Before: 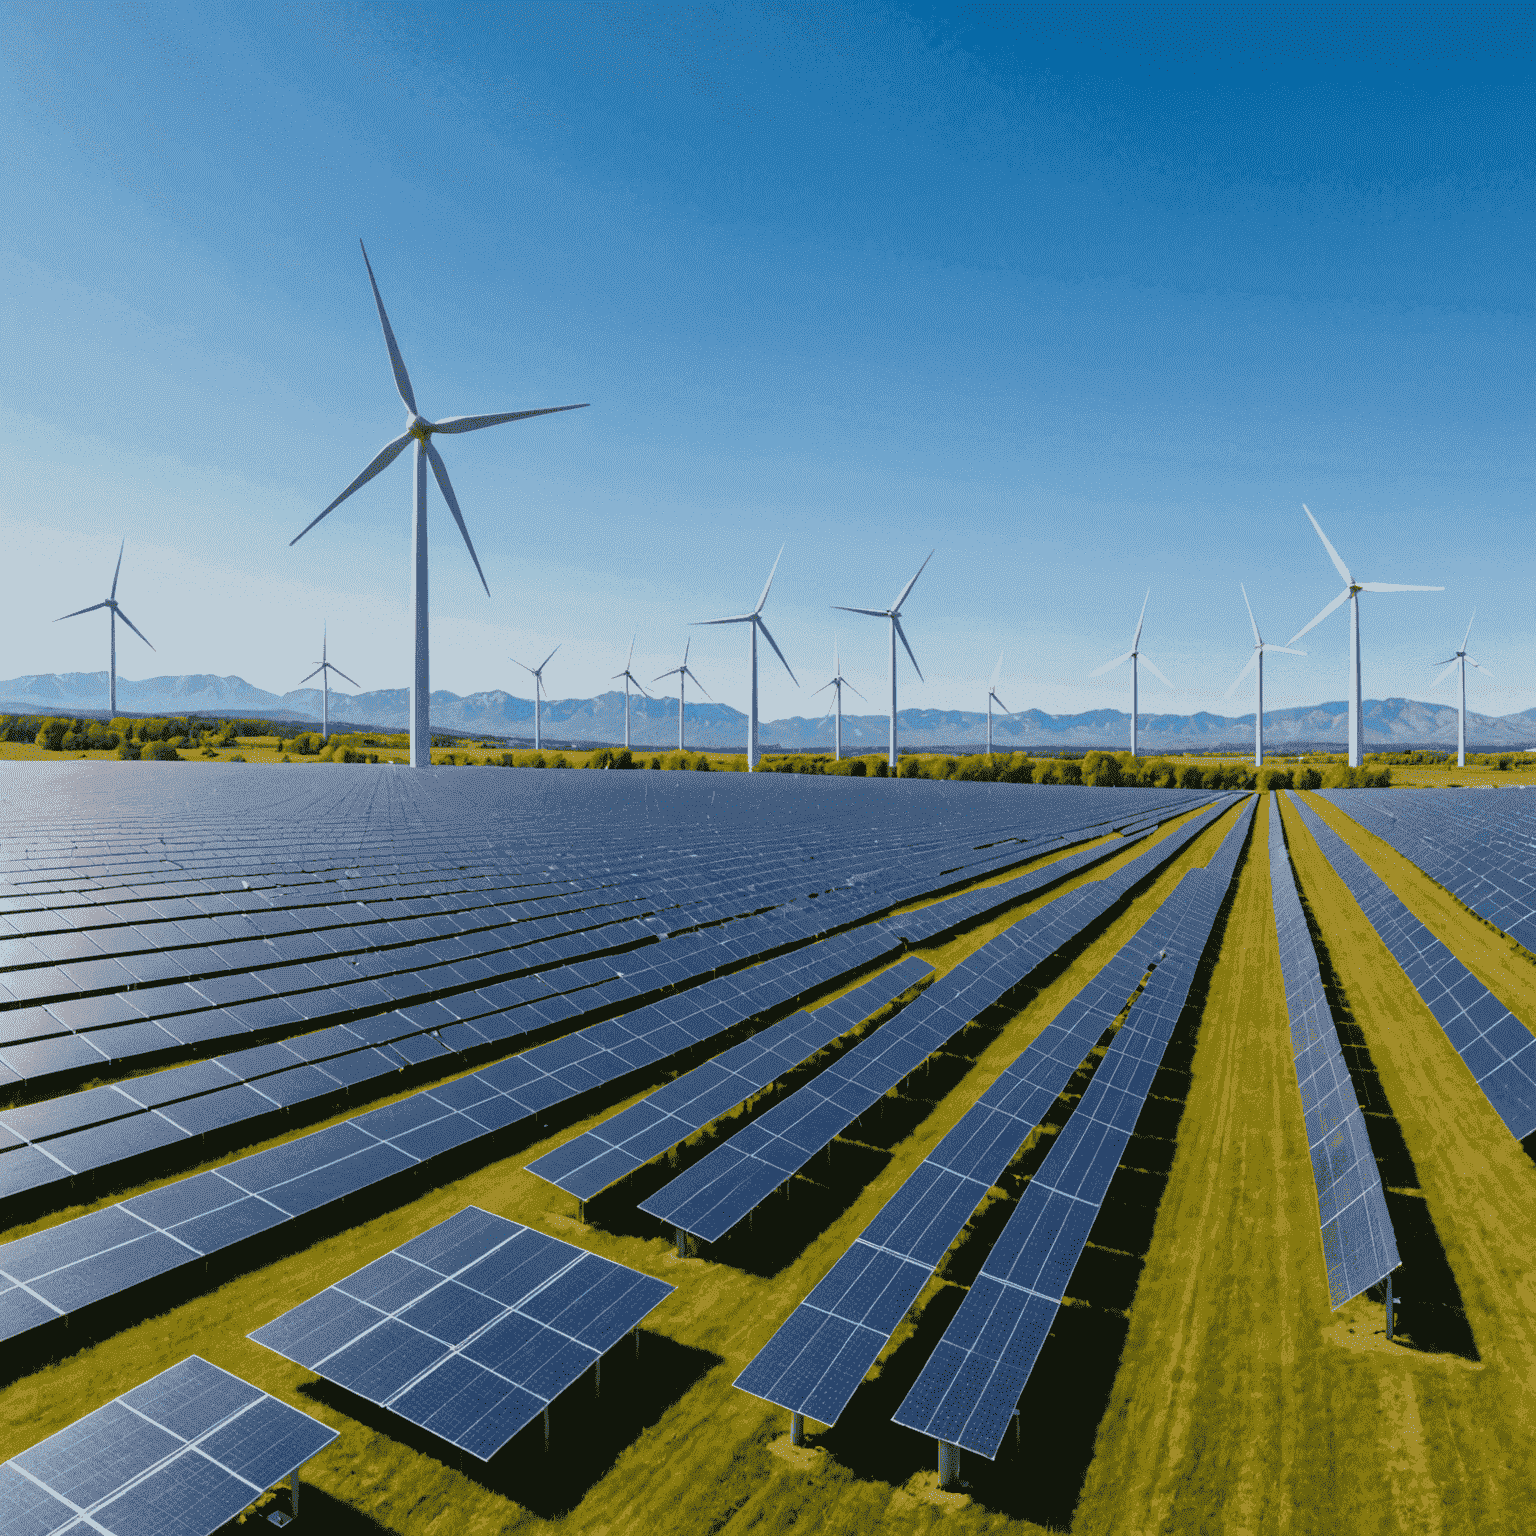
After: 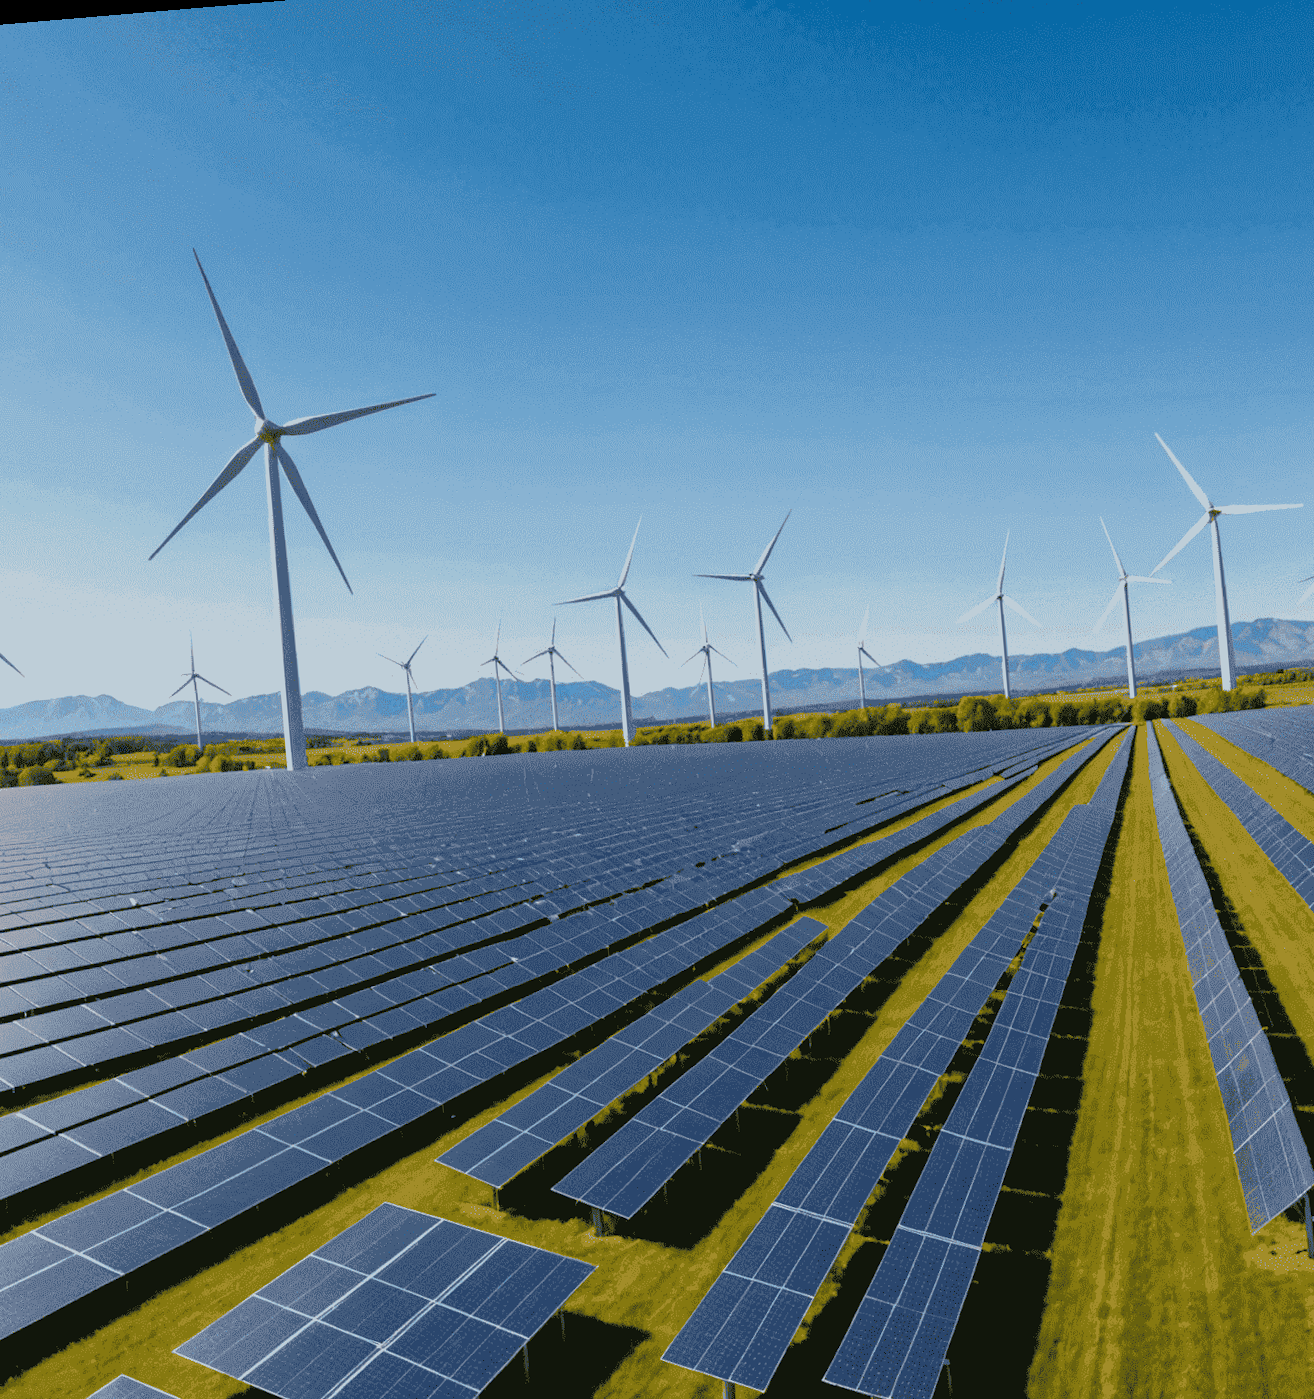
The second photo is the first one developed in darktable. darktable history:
crop: left 11.225%, top 5.381%, right 9.565%, bottom 10.314%
rotate and perspective: rotation -4.86°, automatic cropping off
